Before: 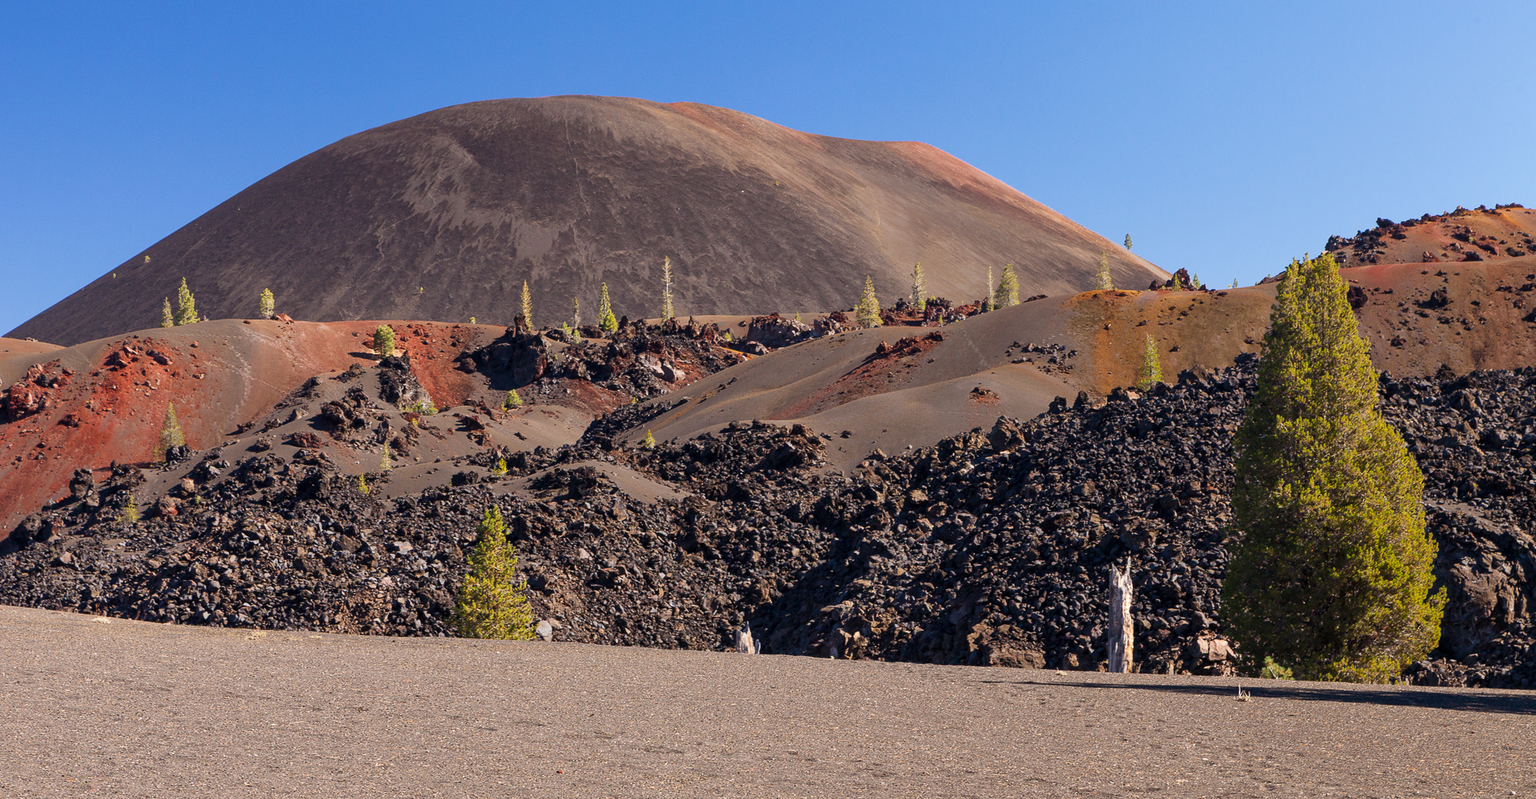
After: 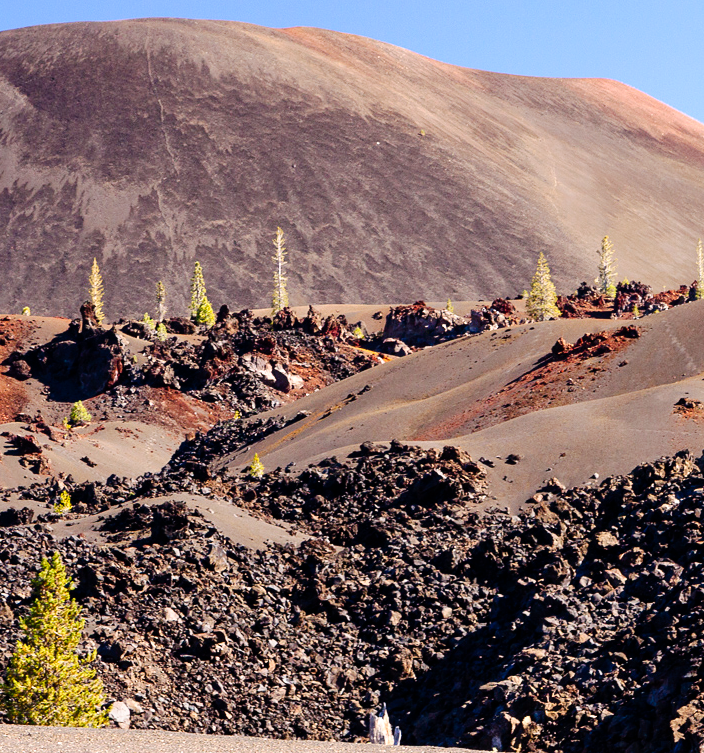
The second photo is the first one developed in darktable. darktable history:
crop and rotate: left 29.476%, top 10.214%, right 35.32%, bottom 17.333%
exposure: black level correction 0, exposure 0.5 EV, compensate highlight preservation false
tone curve: curves: ch0 [(0, 0) (0.003, 0) (0.011, 0.001) (0.025, 0.003) (0.044, 0.005) (0.069, 0.012) (0.1, 0.023) (0.136, 0.039) (0.177, 0.088) (0.224, 0.15) (0.277, 0.24) (0.335, 0.337) (0.399, 0.437) (0.468, 0.535) (0.543, 0.629) (0.623, 0.71) (0.709, 0.782) (0.801, 0.856) (0.898, 0.94) (1, 1)], preserve colors none
